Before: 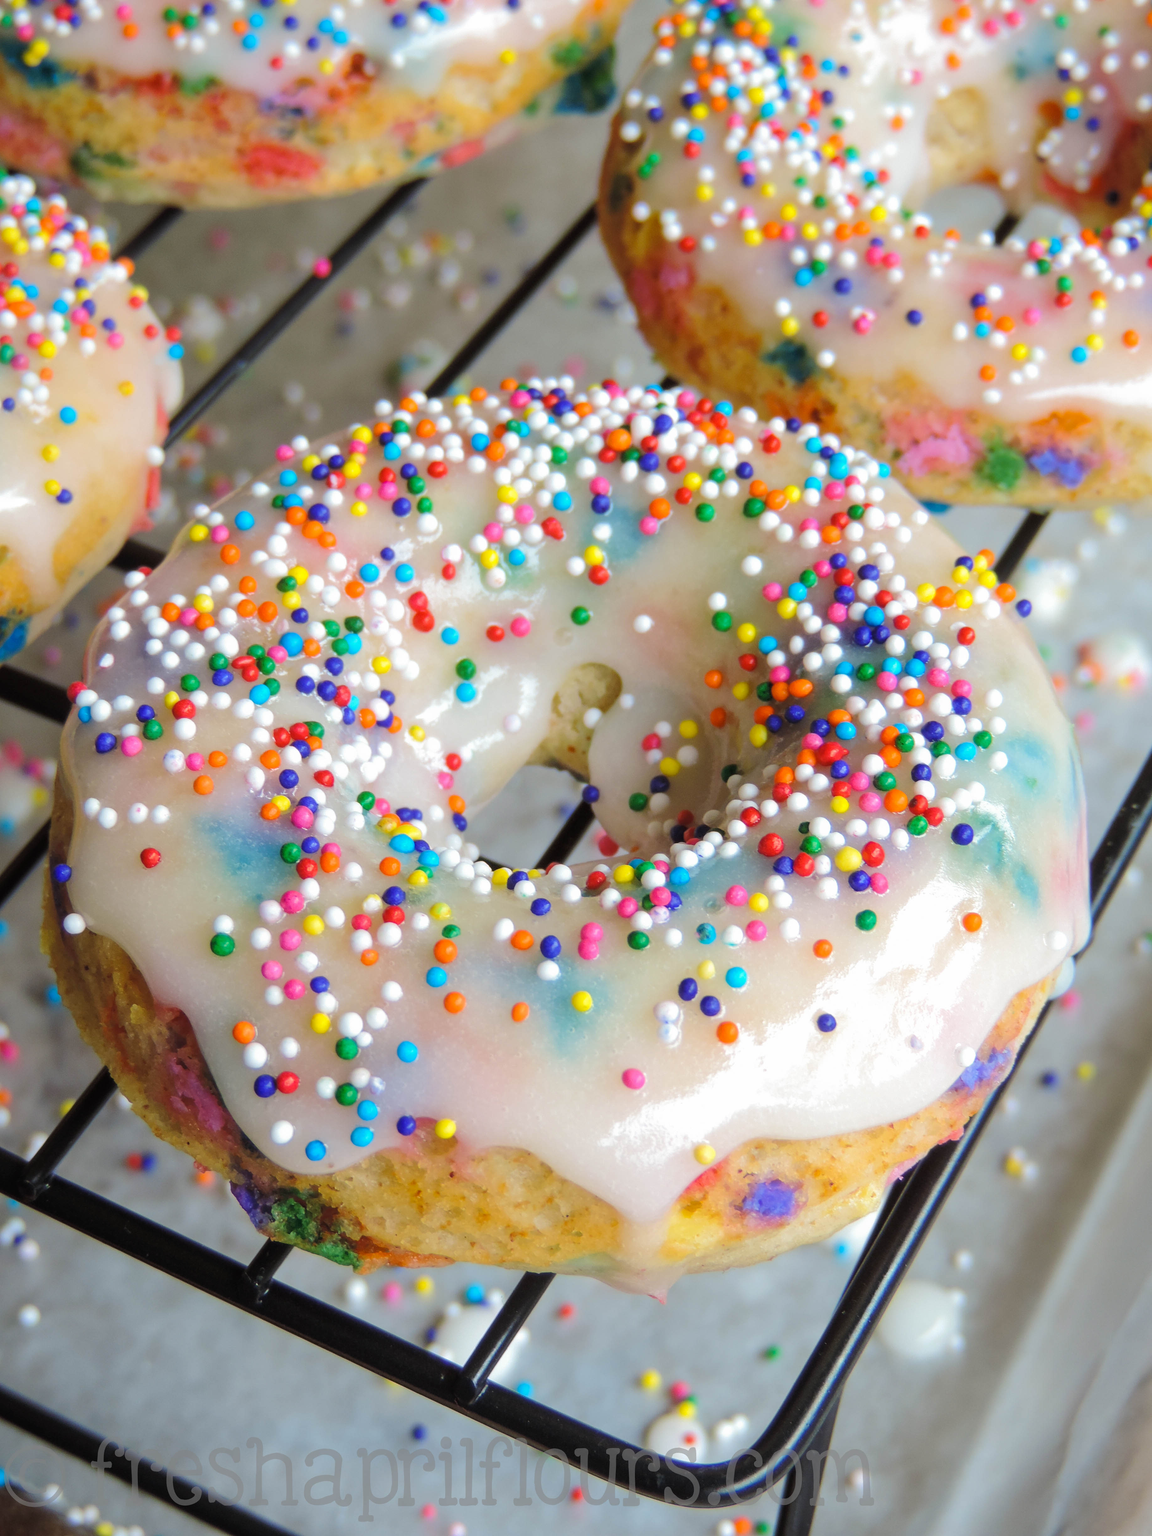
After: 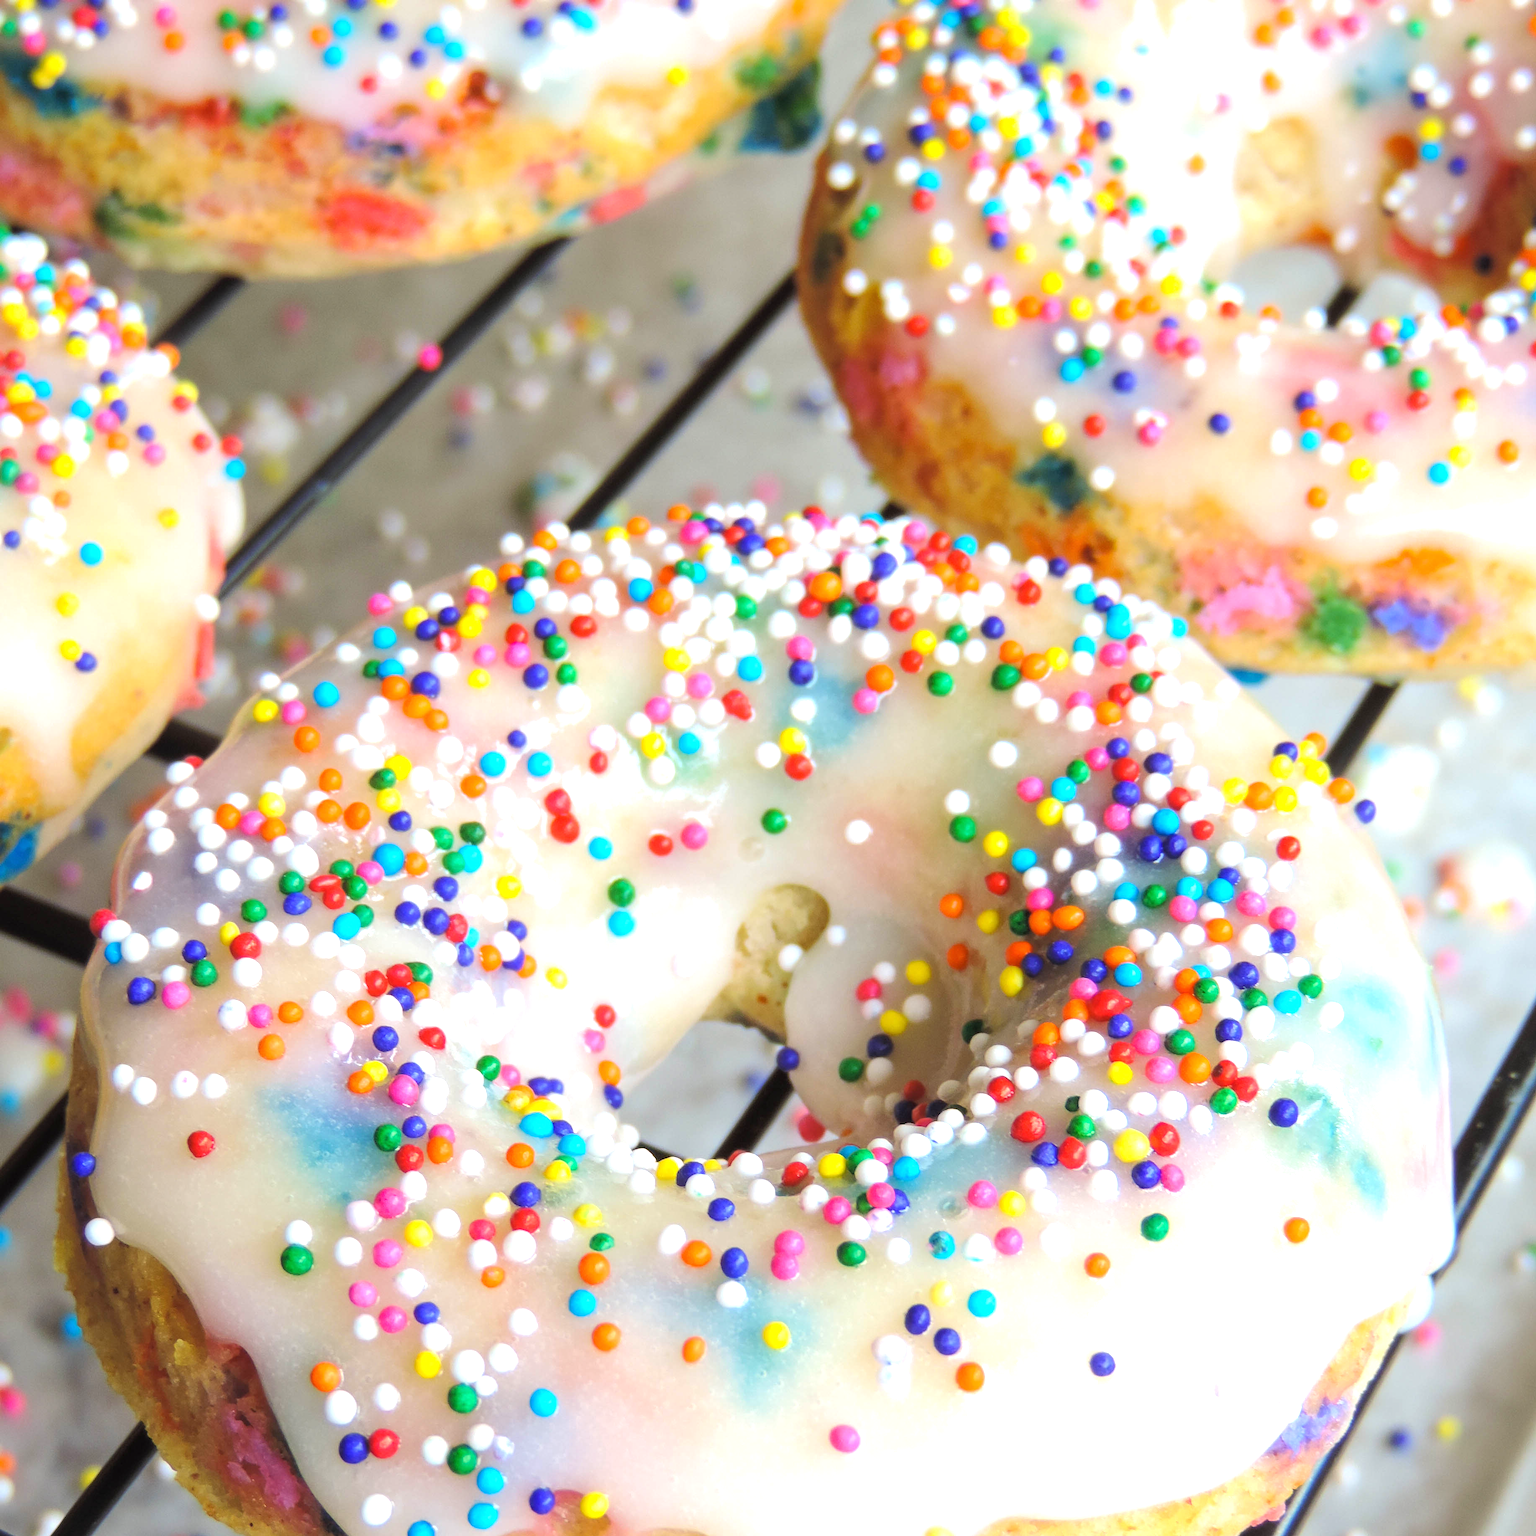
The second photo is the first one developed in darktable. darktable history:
exposure: black level correction 0, exposure 0.7 EV, compensate exposure bias true, compensate highlight preservation false
crop: bottom 24.988%
